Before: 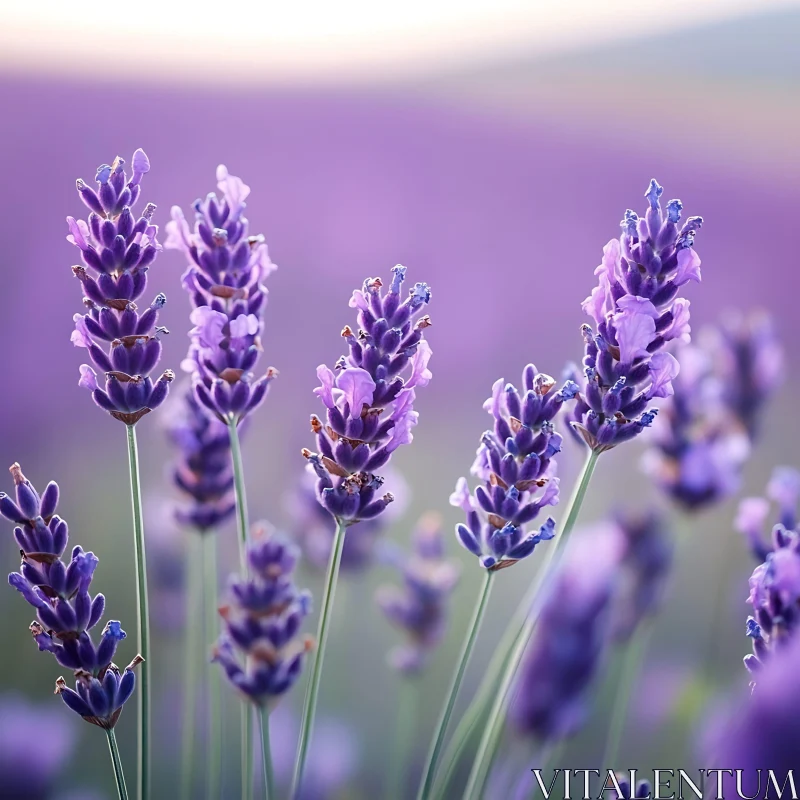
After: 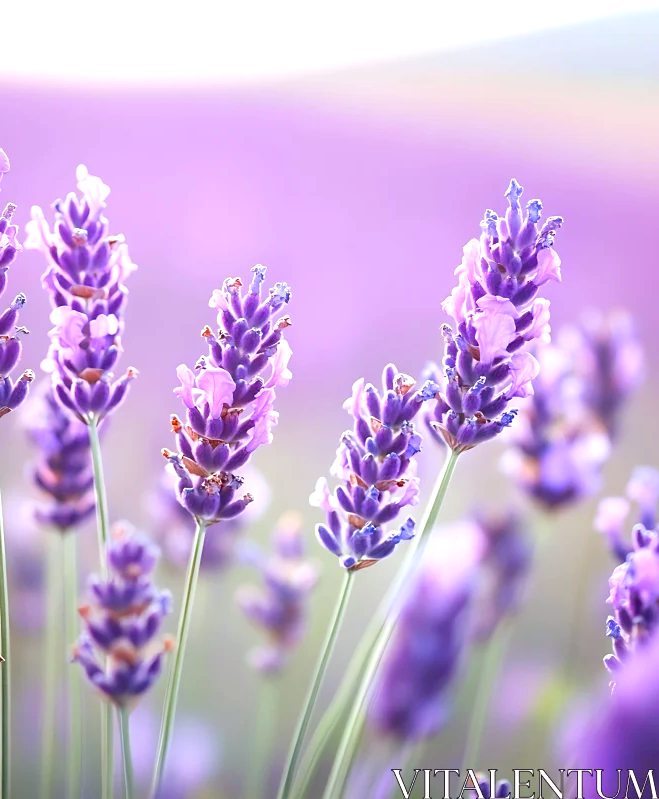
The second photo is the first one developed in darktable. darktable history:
crop: left 17.56%, bottom 0.027%
color balance rgb: power › luminance 9.783%, power › chroma 2.804%, power › hue 57.11°, perceptual saturation grading › global saturation -1.555%, perceptual saturation grading › highlights -7.054%, perceptual saturation grading › mid-tones 7.405%, perceptual saturation grading › shadows 4.64%, contrast -10.07%
exposure: black level correction 0, exposure 1.001 EV, compensate highlight preservation false
